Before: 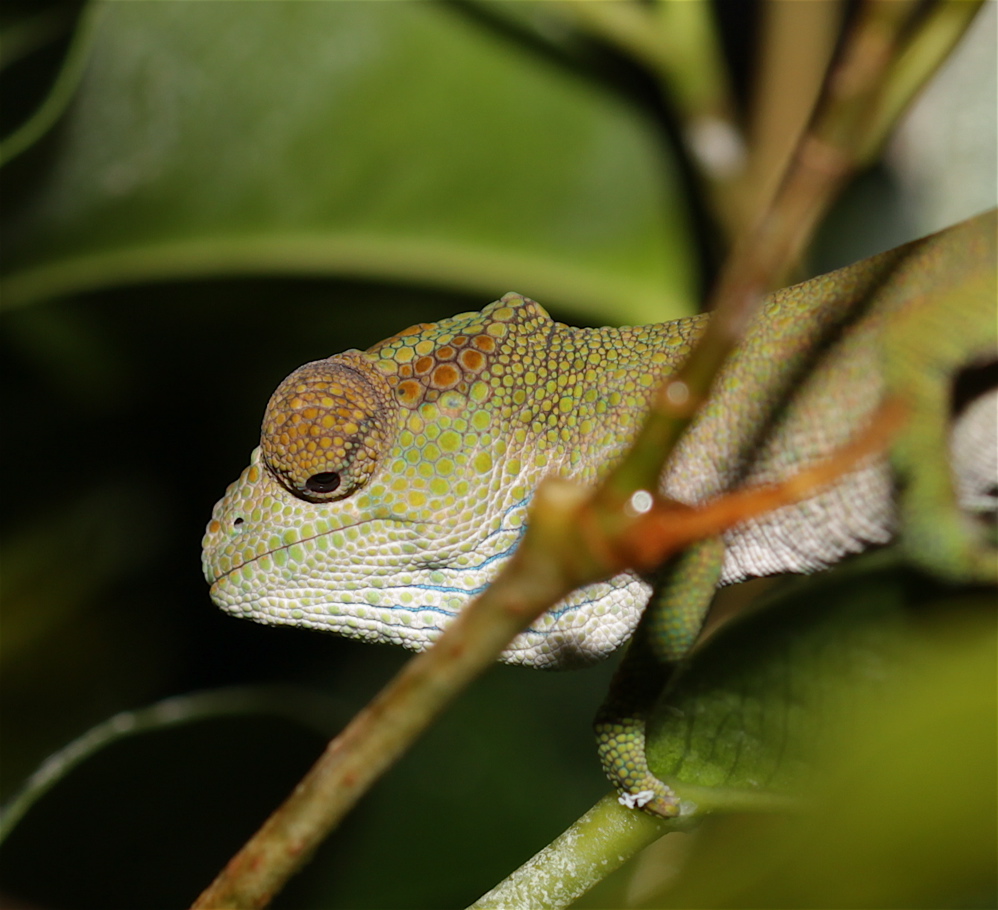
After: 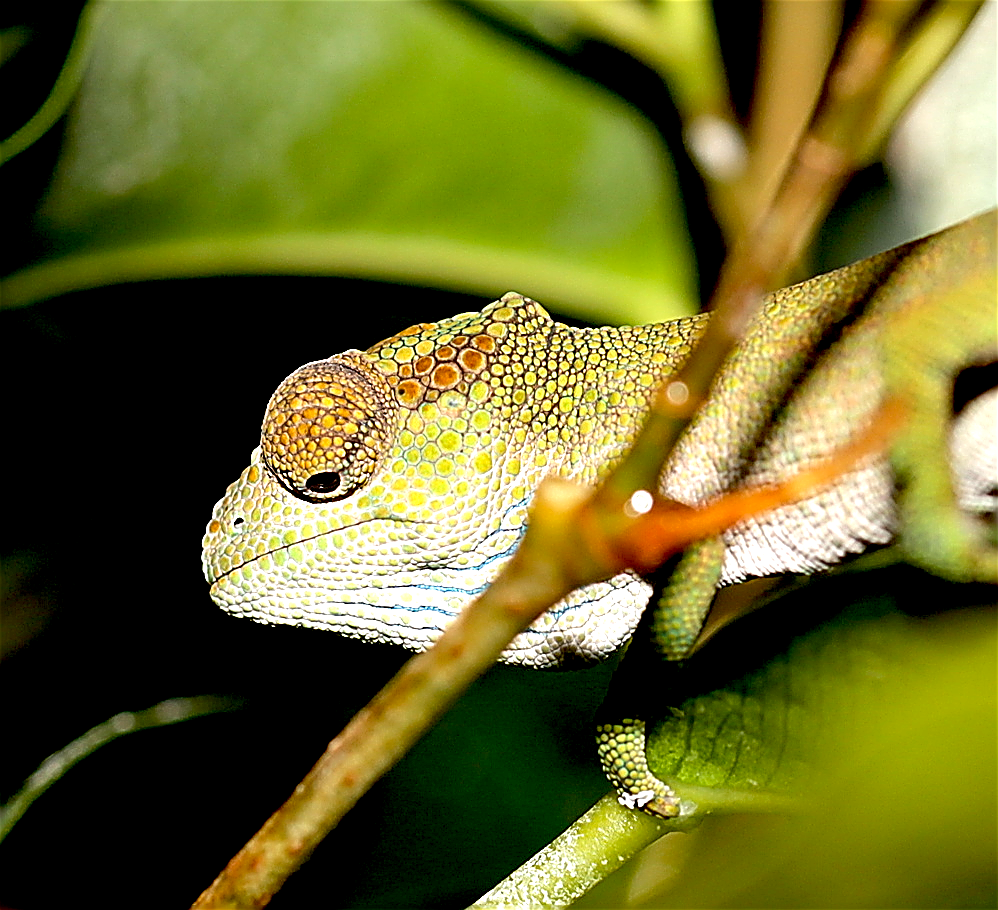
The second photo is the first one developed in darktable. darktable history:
exposure: black level correction 0.011, exposure 1.088 EV, compensate exposure bias true, compensate highlight preservation false
sharpen: amount 2
